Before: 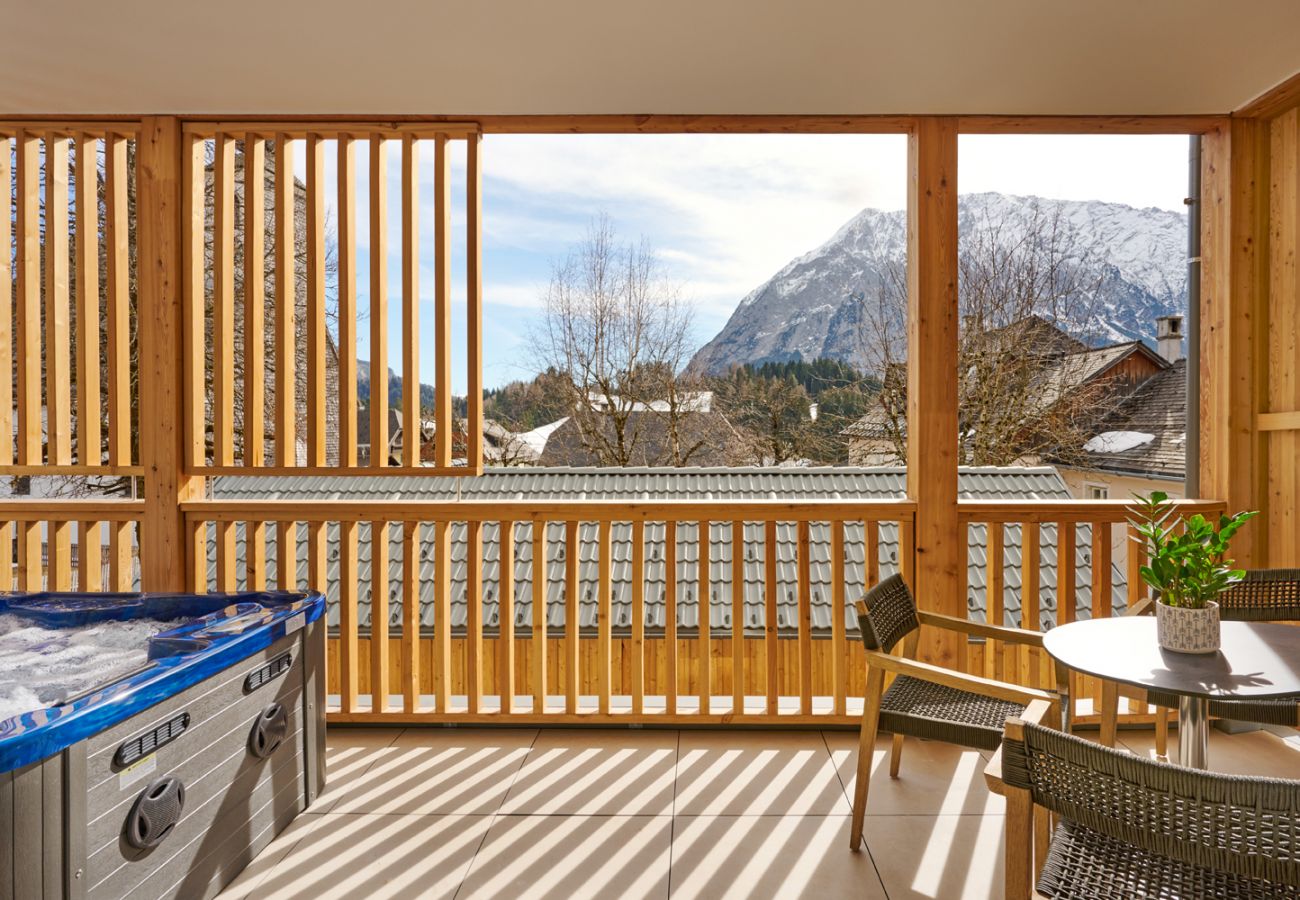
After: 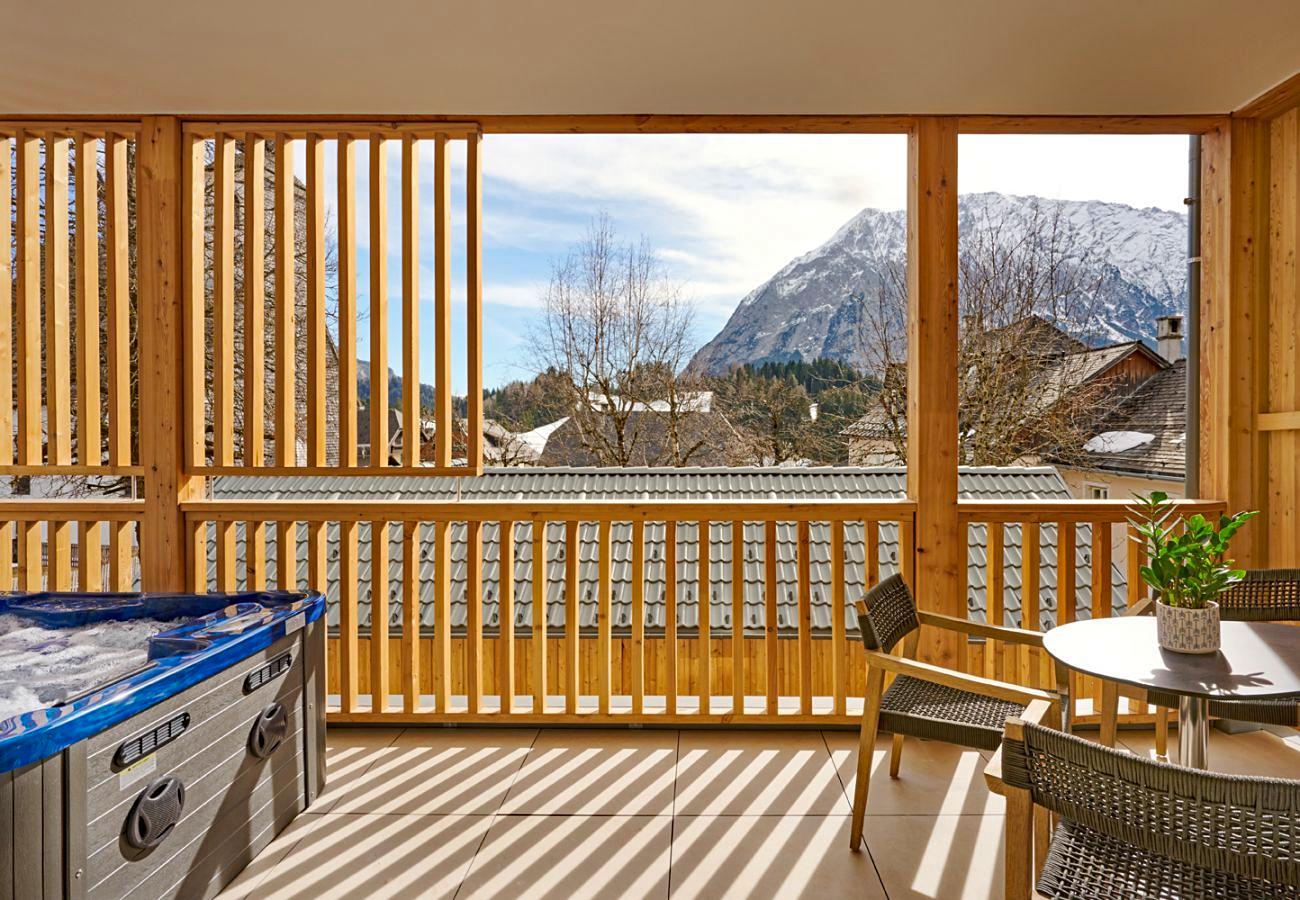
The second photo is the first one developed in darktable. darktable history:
sharpen: amount 0.2
haze removal: strength 0.29, distance 0.25, compatibility mode true, adaptive false
